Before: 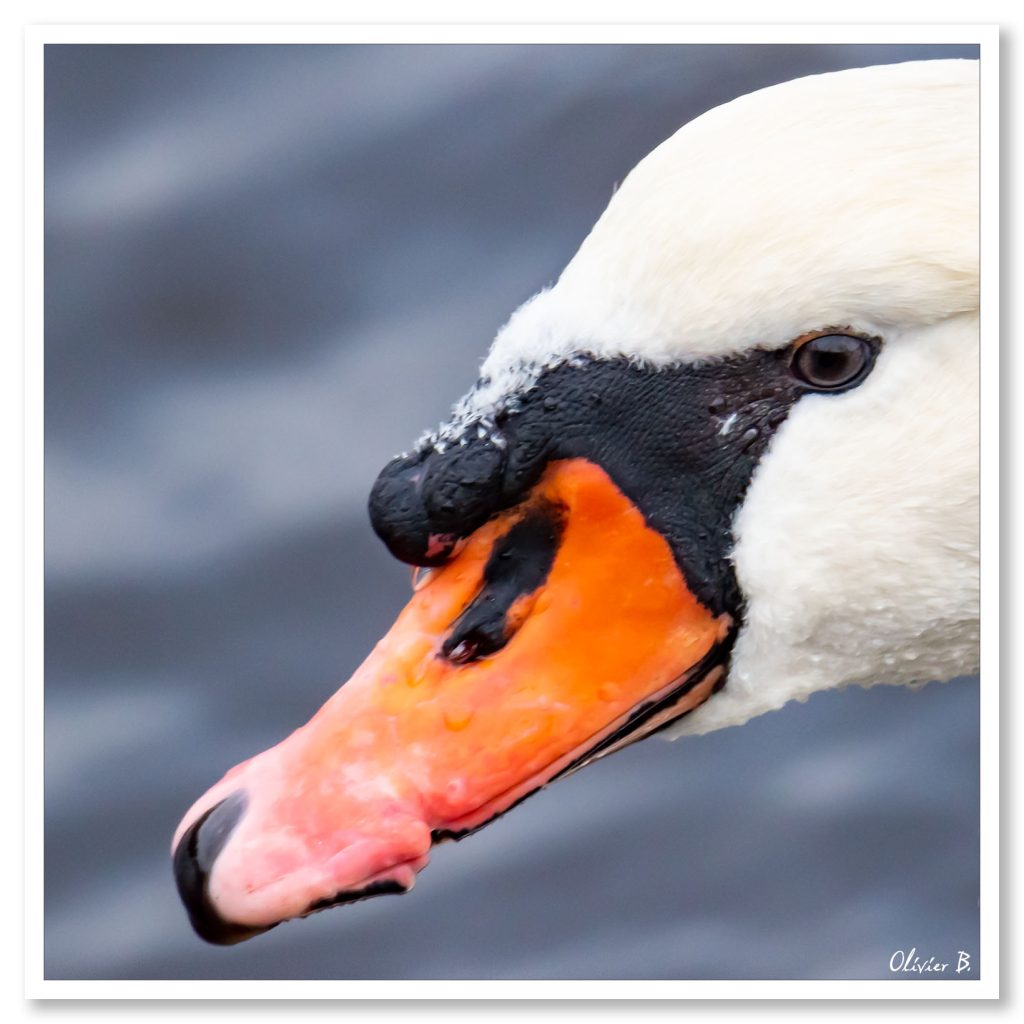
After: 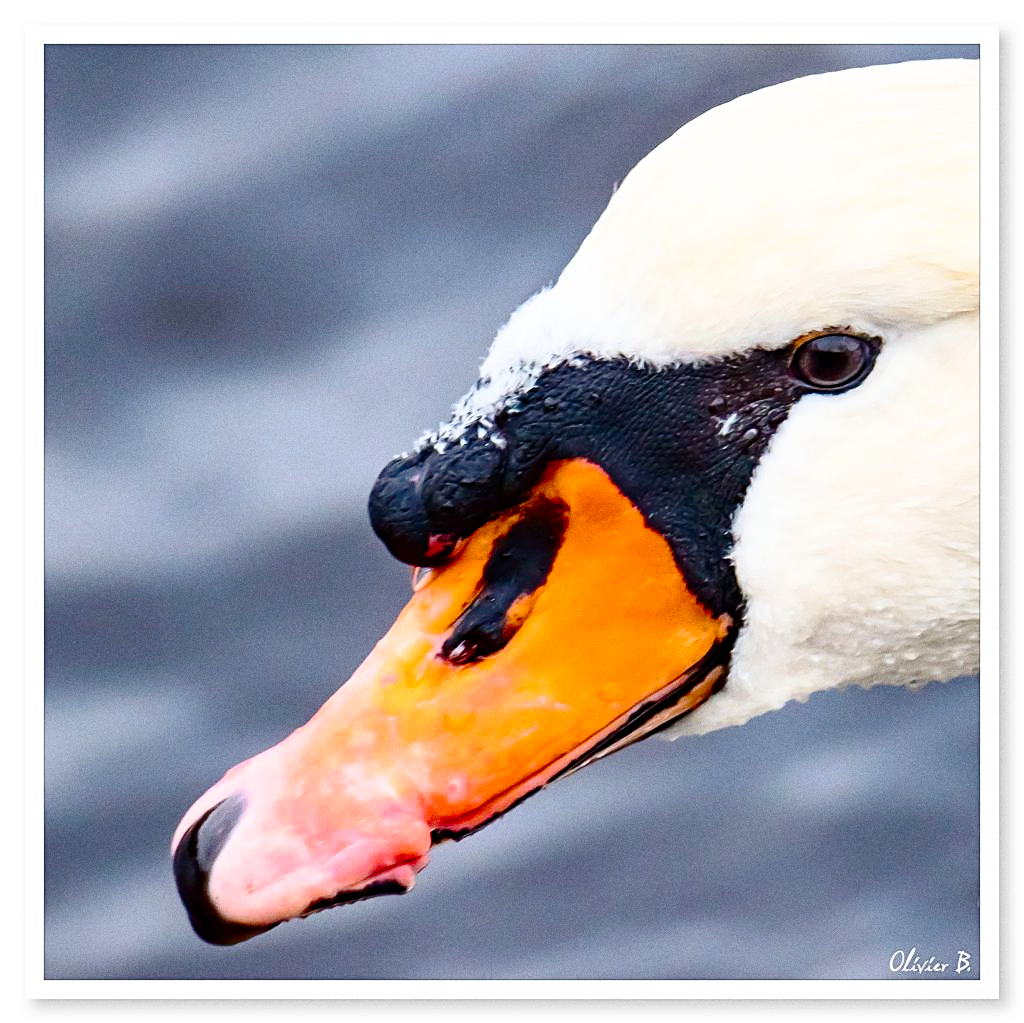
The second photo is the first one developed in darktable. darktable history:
sharpen: on, module defaults
crop: bottom 0.071%
tone curve: curves: ch0 [(0, 0) (0.003, 0.003) (0.011, 0.014) (0.025, 0.027) (0.044, 0.044) (0.069, 0.064) (0.1, 0.108) (0.136, 0.153) (0.177, 0.208) (0.224, 0.275) (0.277, 0.349) (0.335, 0.422) (0.399, 0.492) (0.468, 0.557) (0.543, 0.617) (0.623, 0.682) (0.709, 0.745) (0.801, 0.826) (0.898, 0.916) (1, 1)], preserve colors none
contrast brightness saturation: contrast 0.28
grain: coarseness 3.21 ISO
color balance rgb: linear chroma grading › global chroma 15%, perceptual saturation grading › global saturation 30%
